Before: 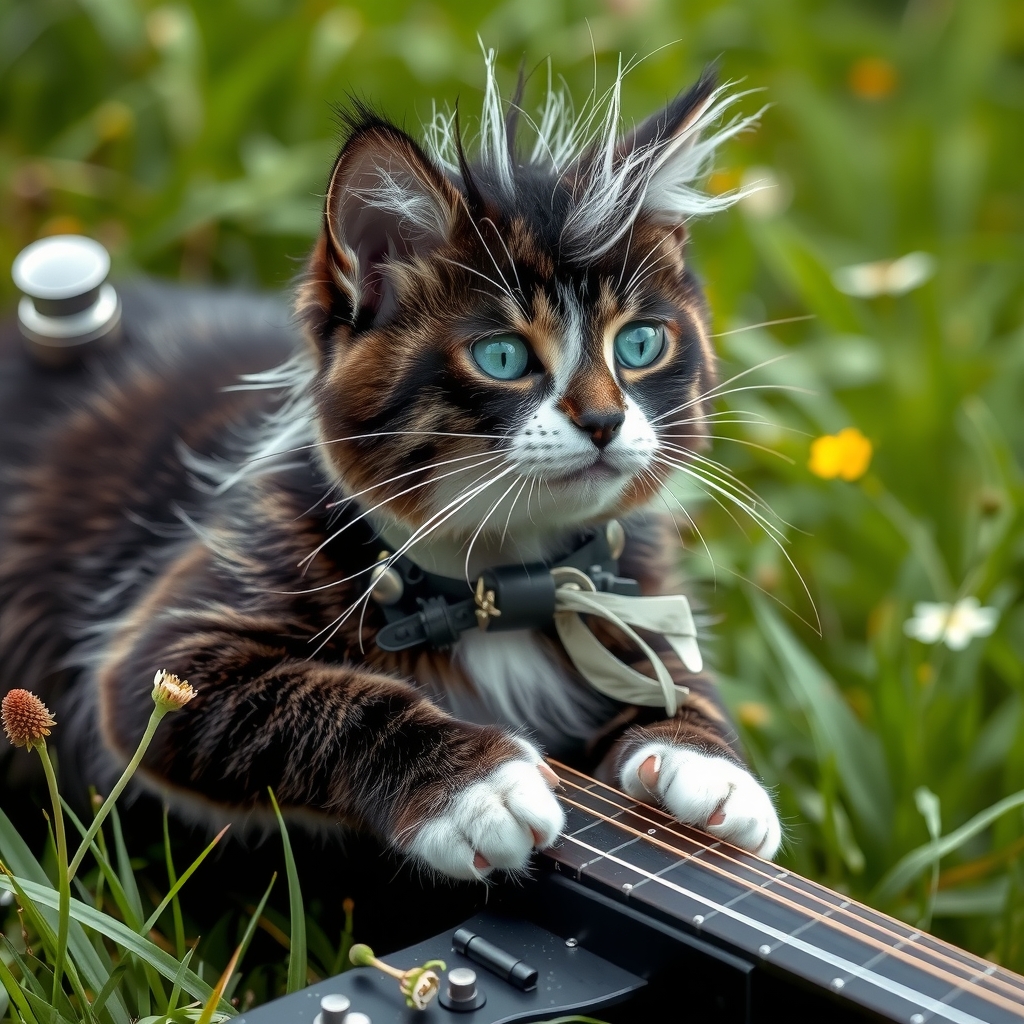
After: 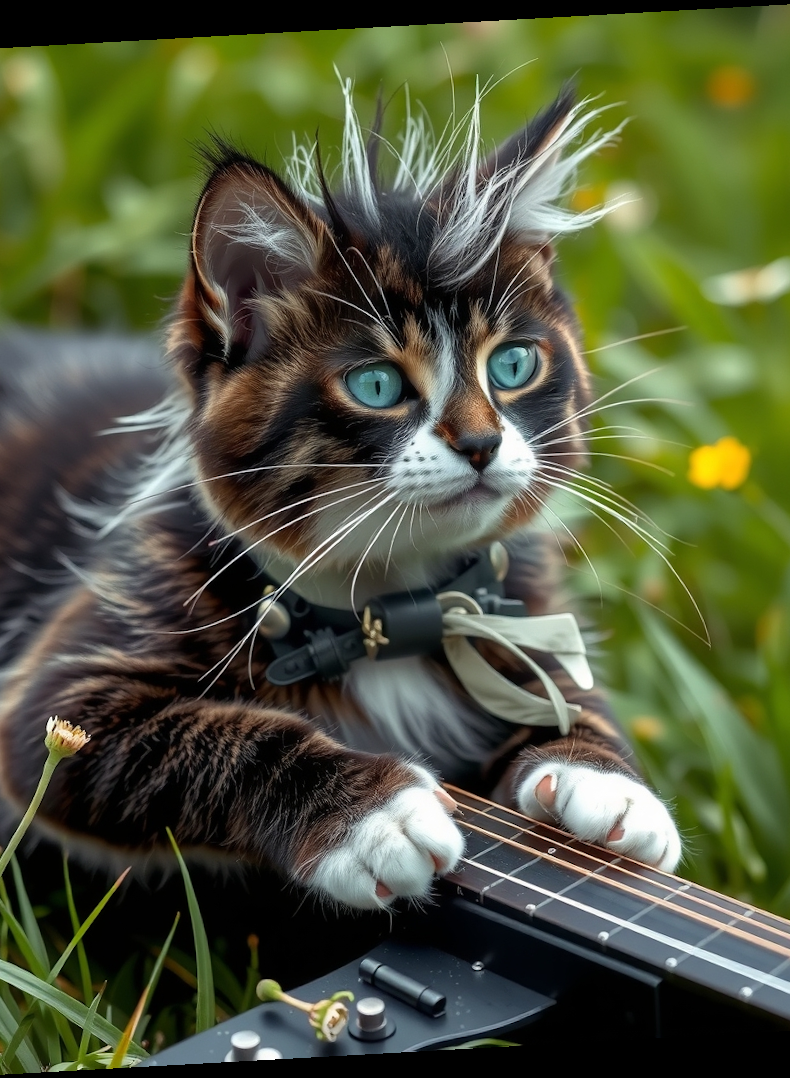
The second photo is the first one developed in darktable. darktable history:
crop: left 13.443%, right 13.31%
rotate and perspective: rotation -3.18°, automatic cropping off
